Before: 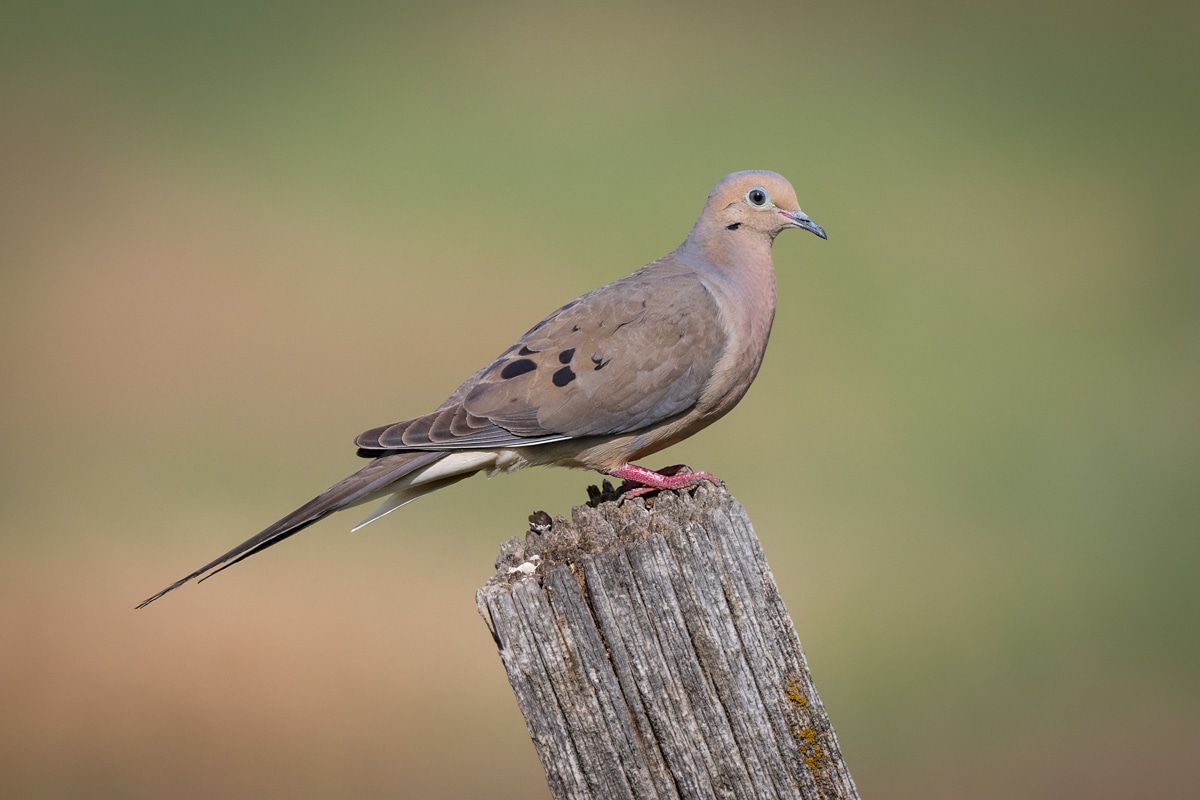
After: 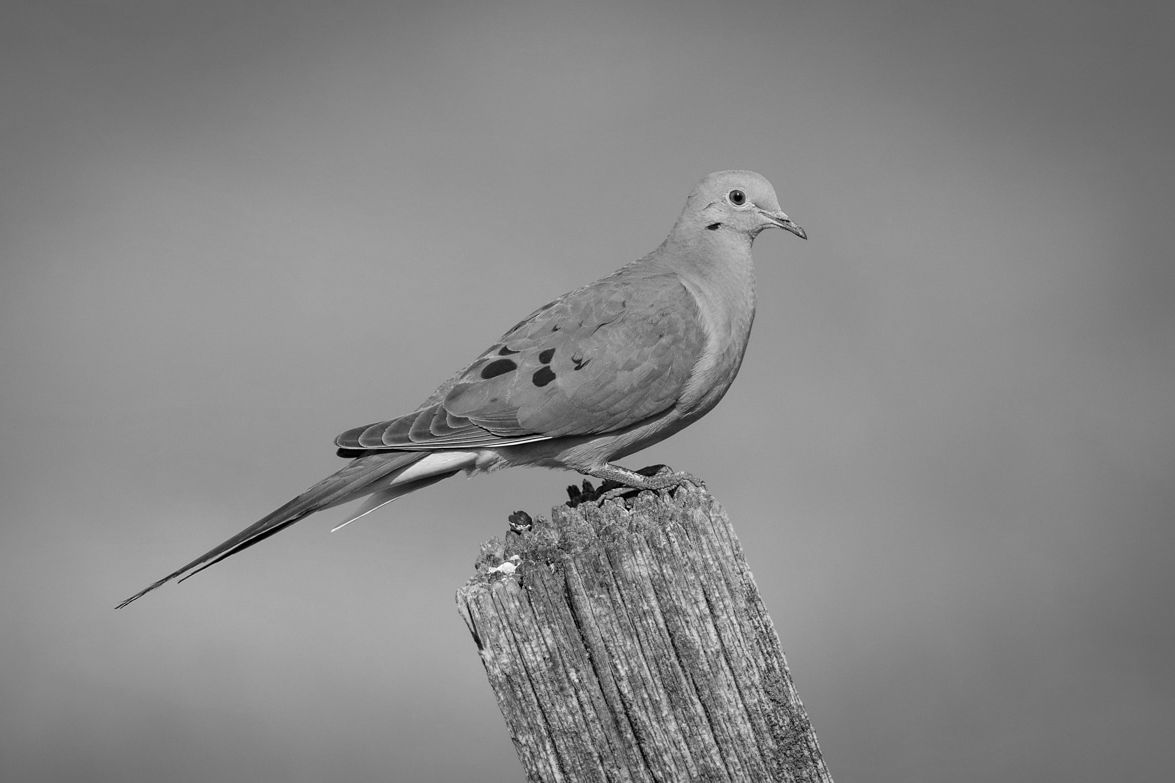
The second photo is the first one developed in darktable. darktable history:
monochrome: on, module defaults
crop: left 1.743%, right 0.268%, bottom 2.011%
